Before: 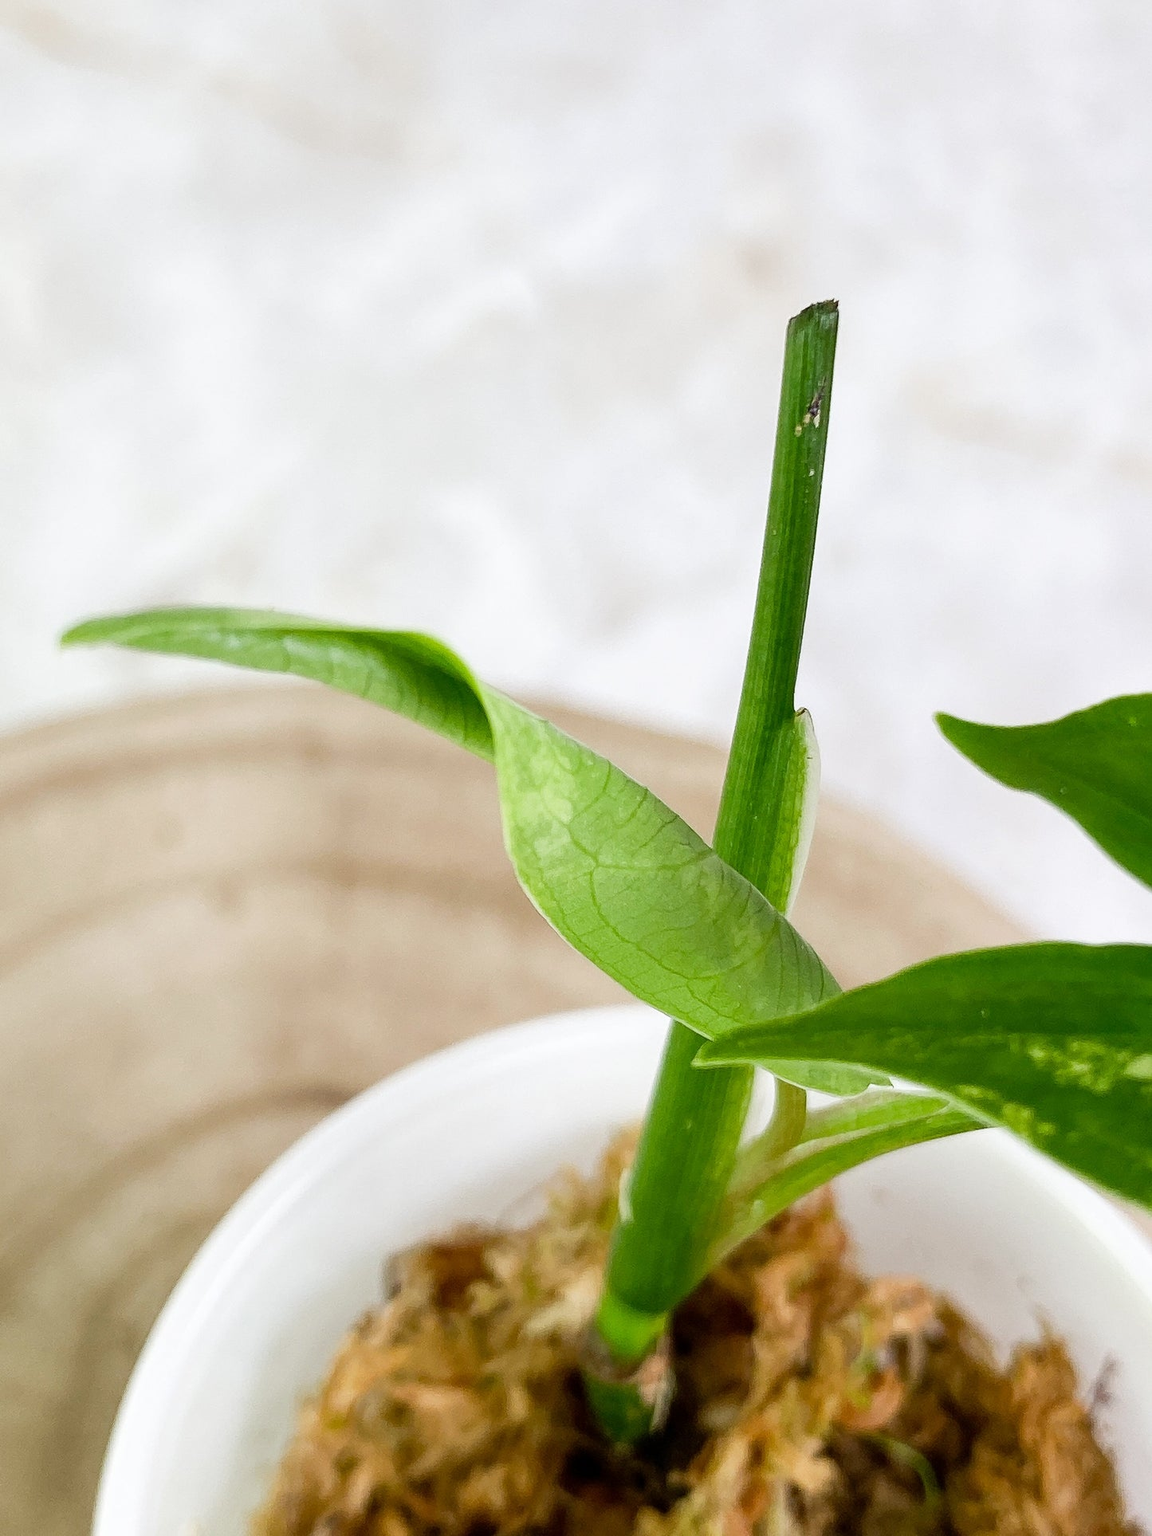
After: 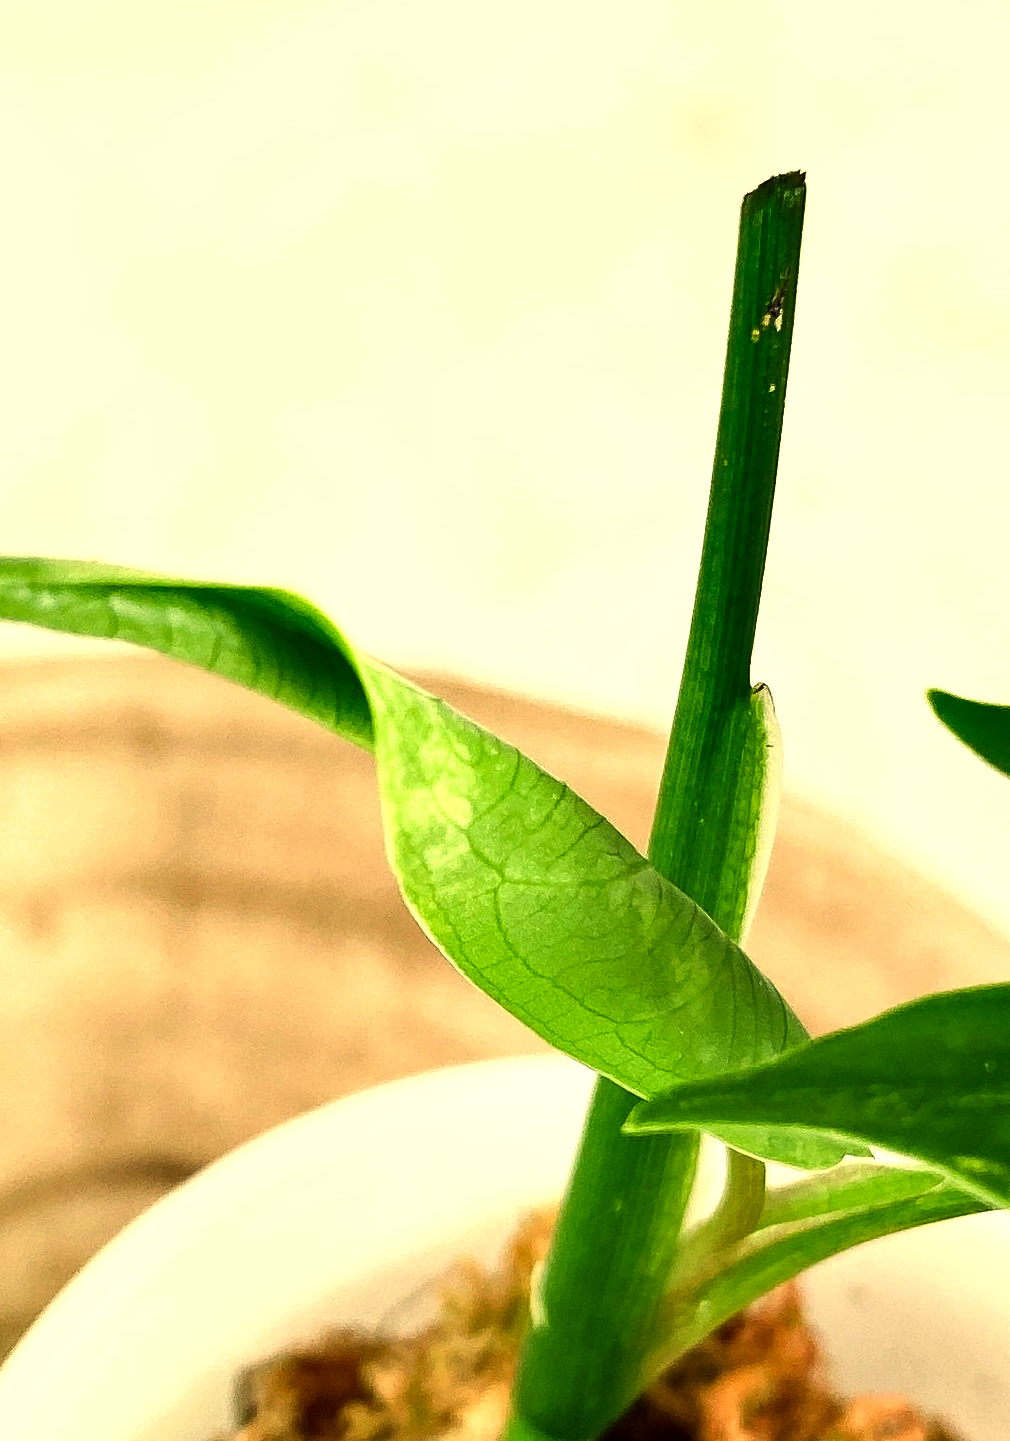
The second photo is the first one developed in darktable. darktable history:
color balance: mode lift, gamma, gain (sRGB), lift [1.014, 0.966, 0.918, 0.87], gamma [0.86, 0.734, 0.918, 0.976], gain [1.063, 1.13, 1.063, 0.86]
exposure: exposure 0.2 EV, compensate highlight preservation false
shadows and highlights: shadows 32, highlights -32, soften with gaussian
white balance: emerald 1
crop and rotate: left 17.046%, top 10.659%, right 12.989%, bottom 14.553%
